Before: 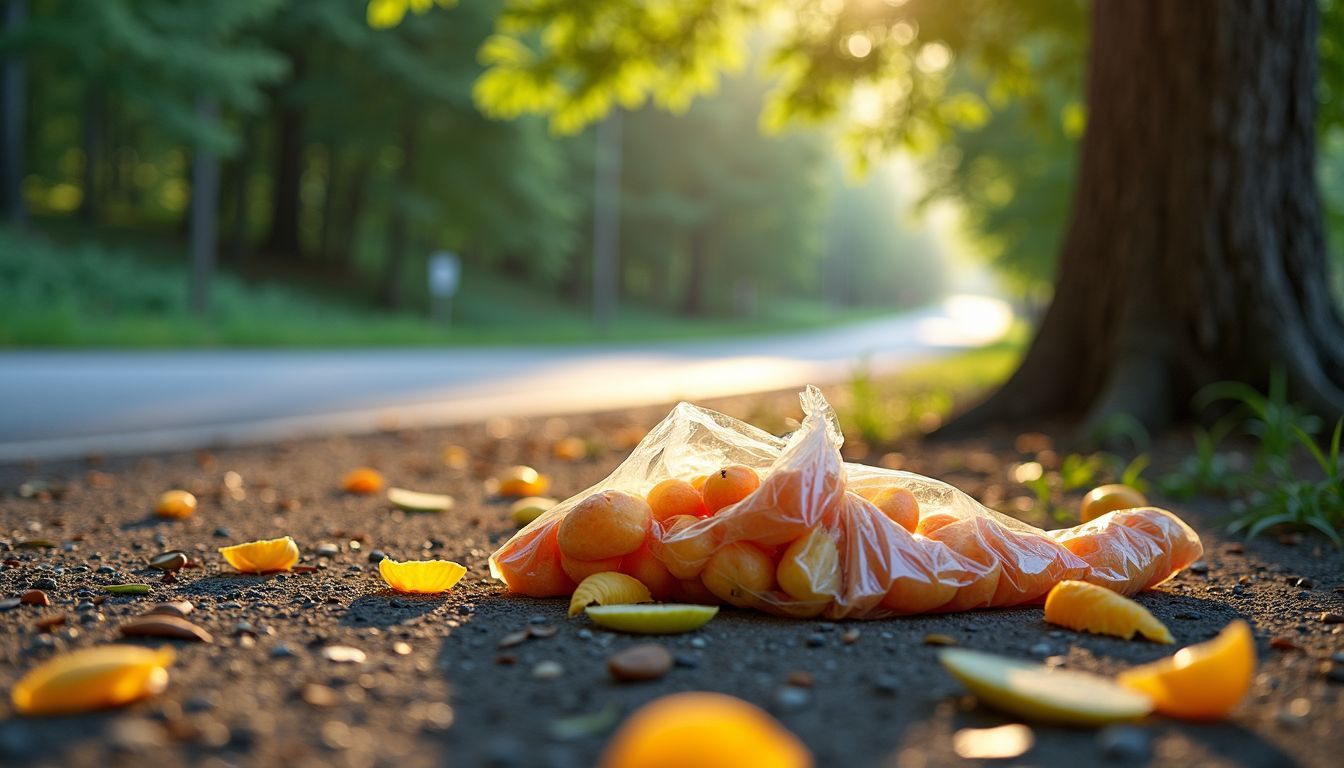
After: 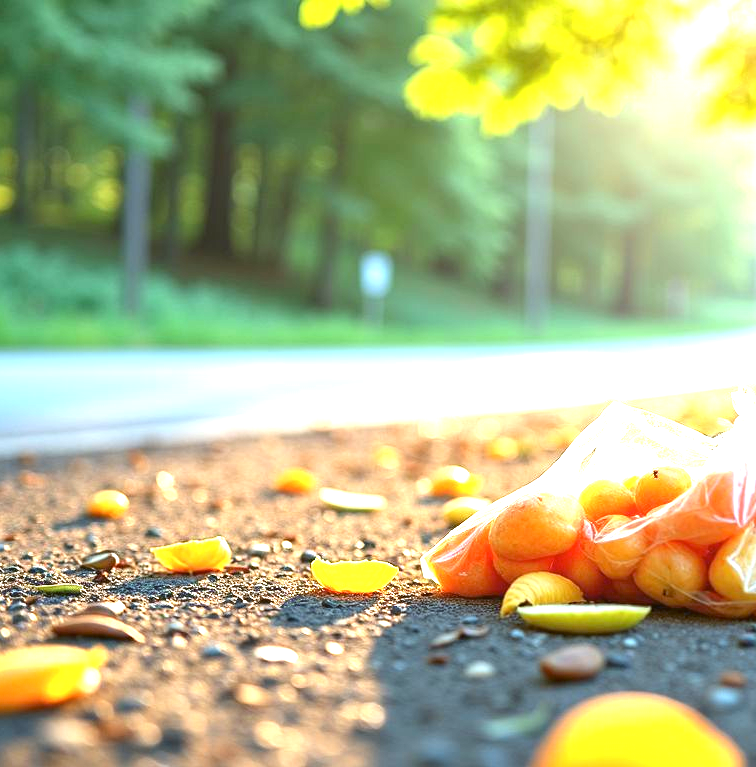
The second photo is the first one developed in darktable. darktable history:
exposure: black level correction 0, exposure 2 EV, compensate highlight preservation false
color balance: lift [1.004, 1.002, 1.002, 0.998], gamma [1, 1.007, 1.002, 0.993], gain [1, 0.977, 1.013, 1.023], contrast -3.64%
crop: left 5.114%, right 38.589%
